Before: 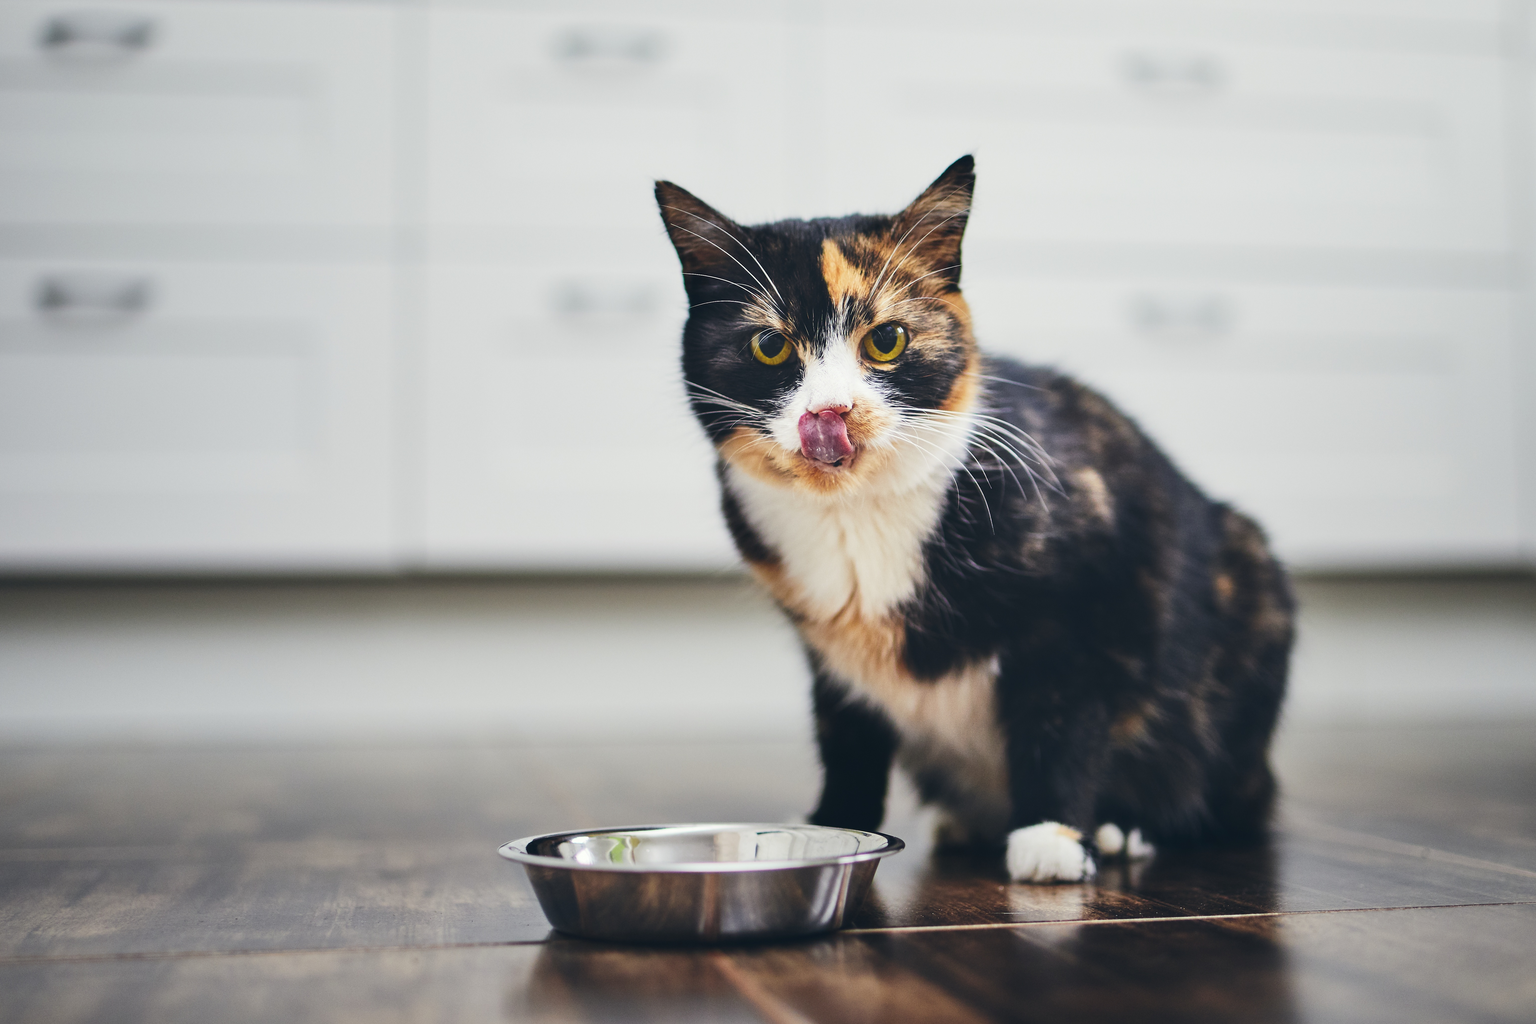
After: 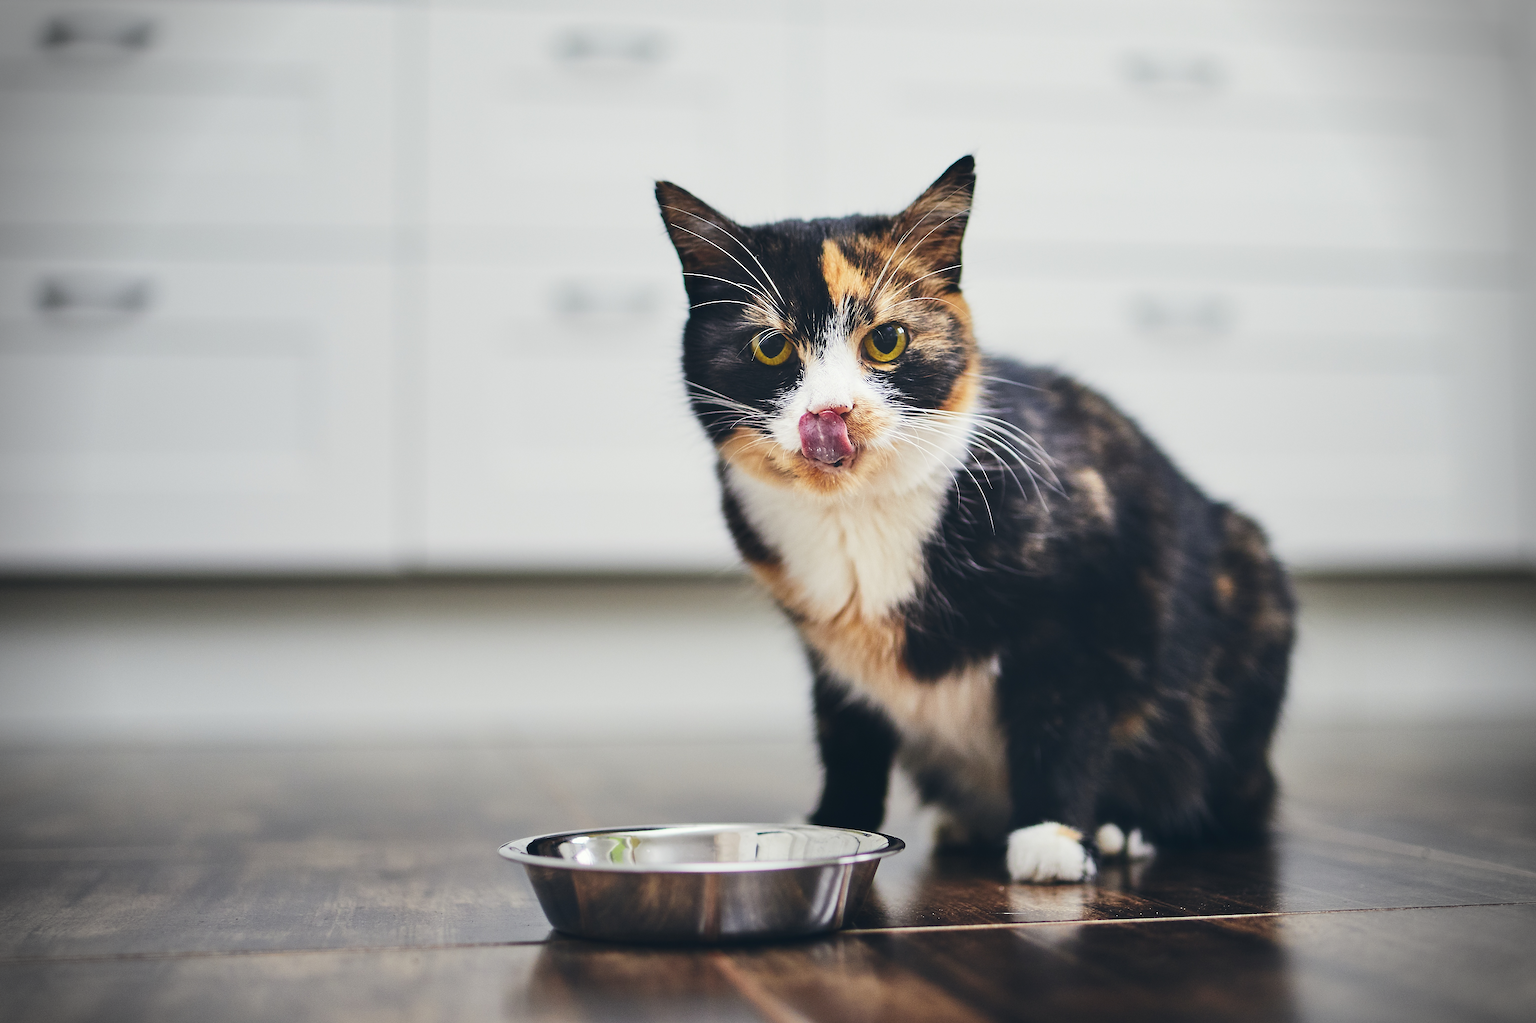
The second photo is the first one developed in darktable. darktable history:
sharpen: on, module defaults
color balance rgb: perceptual saturation grading › global saturation -1%
vignetting: fall-off start 88.03%, fall-off radius 24.9%
